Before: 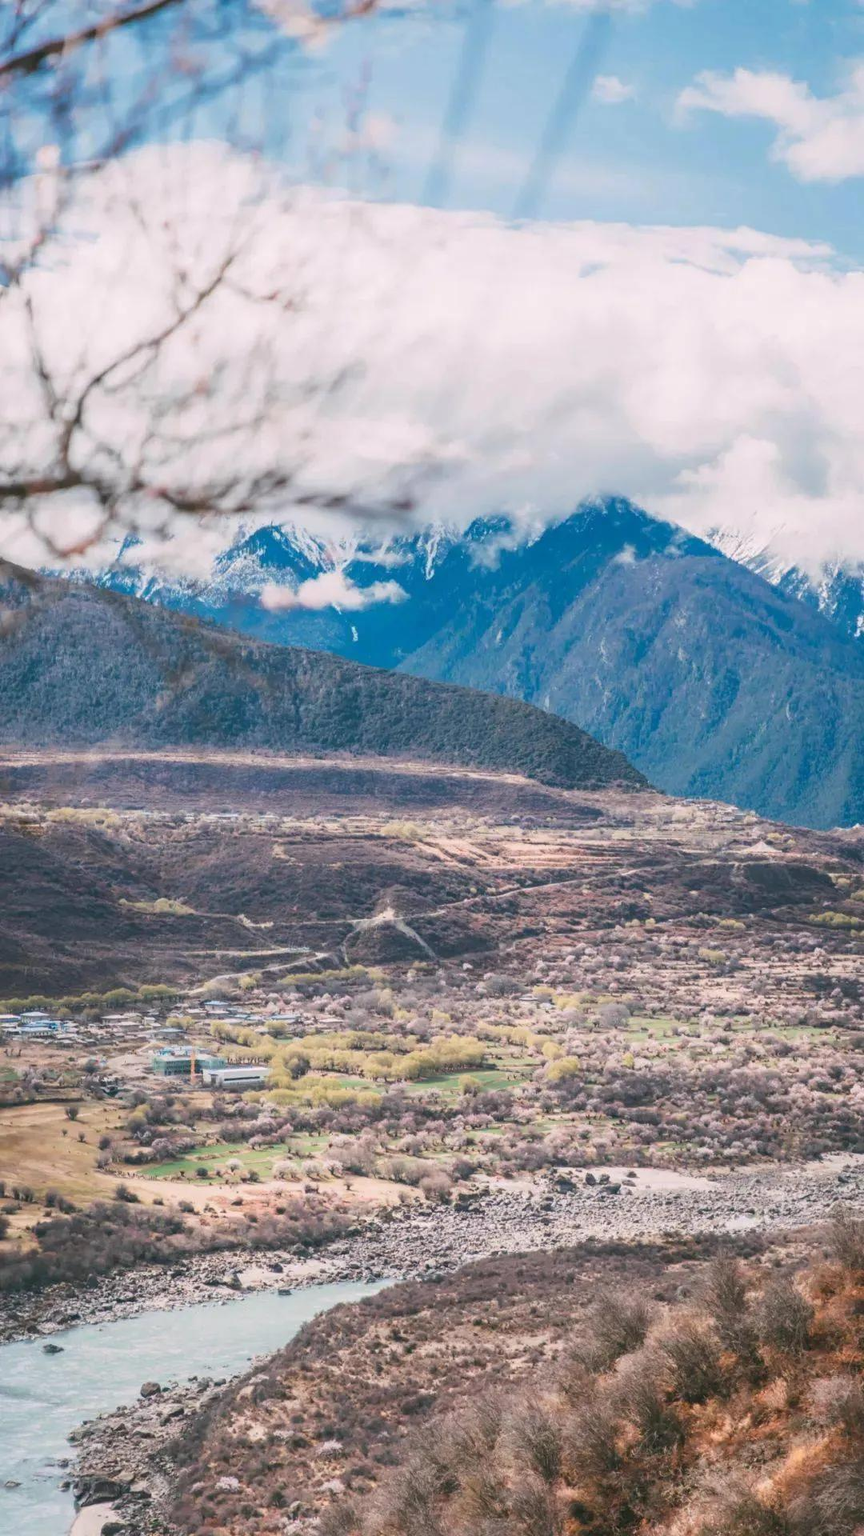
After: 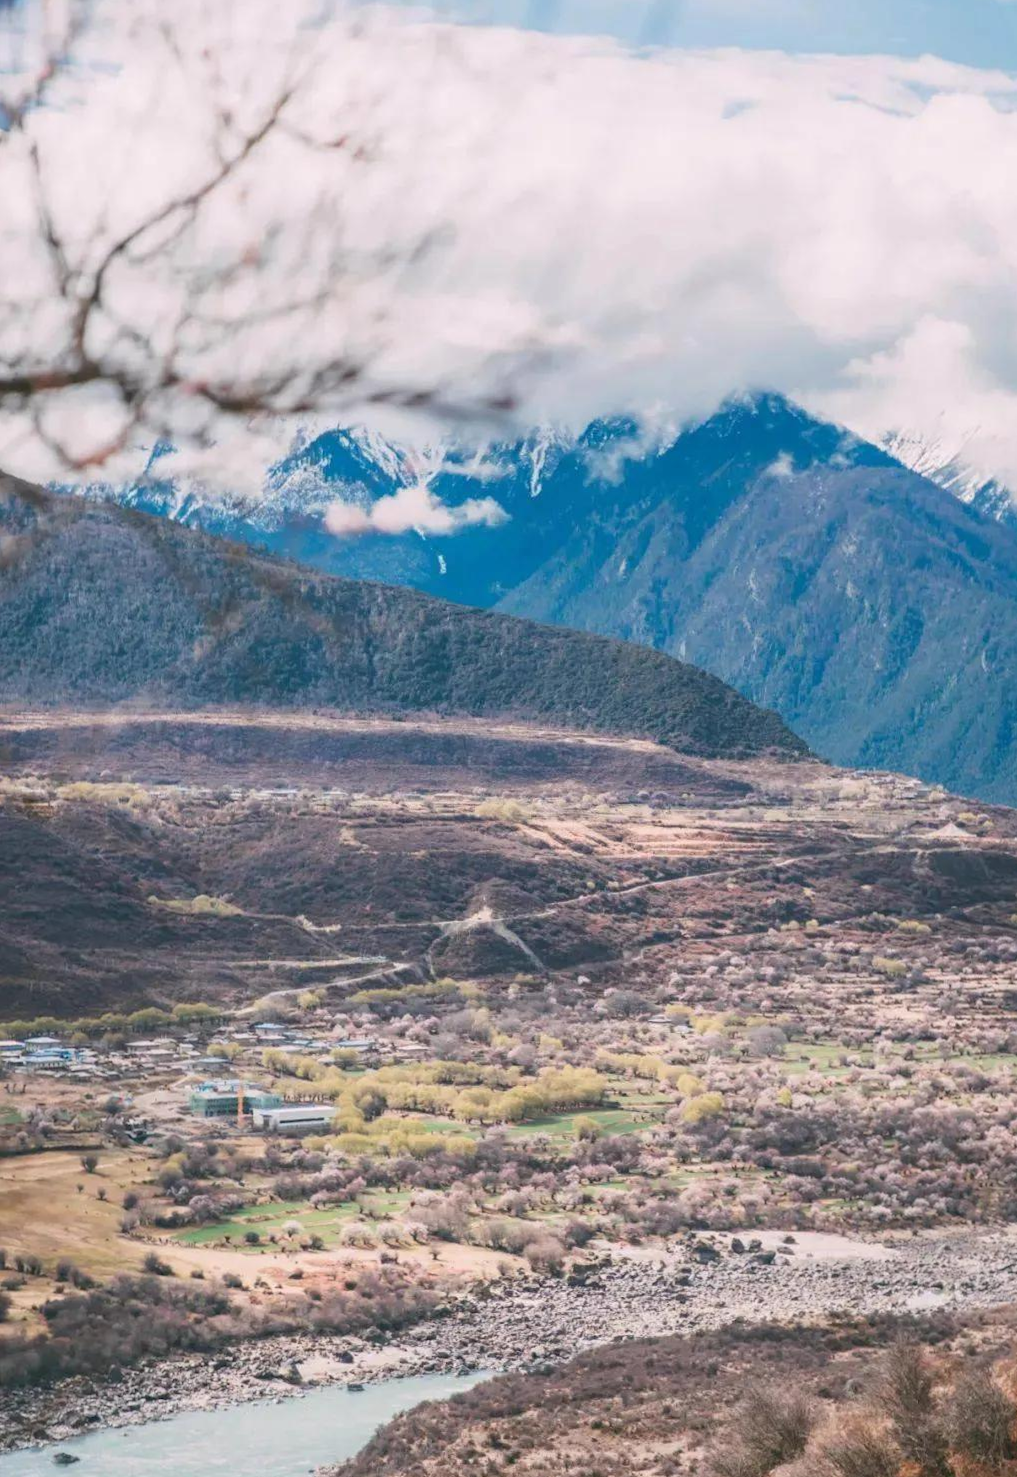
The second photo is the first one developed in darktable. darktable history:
crop and rotate: angle 0.065°, top 11.816%, right 5.622%, bottom 11.101%
